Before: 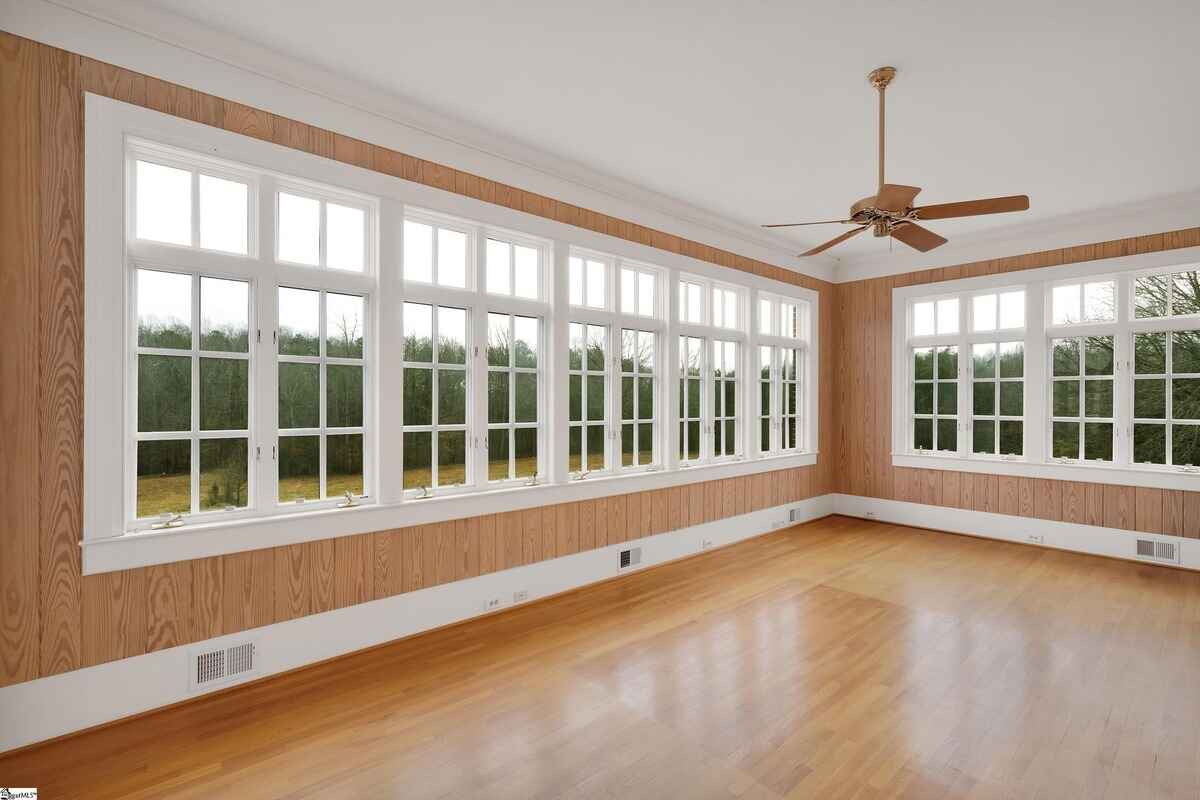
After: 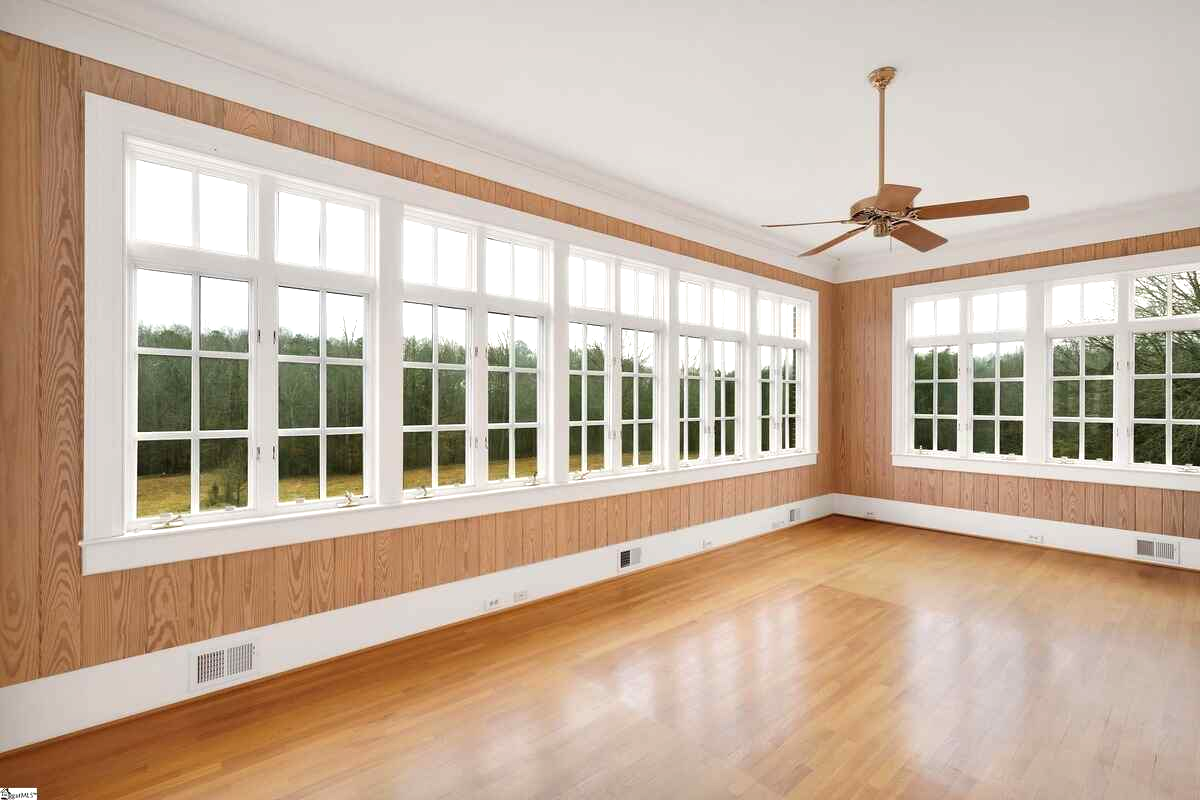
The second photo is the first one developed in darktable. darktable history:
tone equalizer: -8 EV -0.409 EV, -7 EV -0.407 EV, -6 EV -0.343 EV, -5 EV -0.19 EV, -3 EV 0.192 EV, -2 EV 0.312 EV, -1 EV 0.393 EV, +0 EV 0.427 EV
